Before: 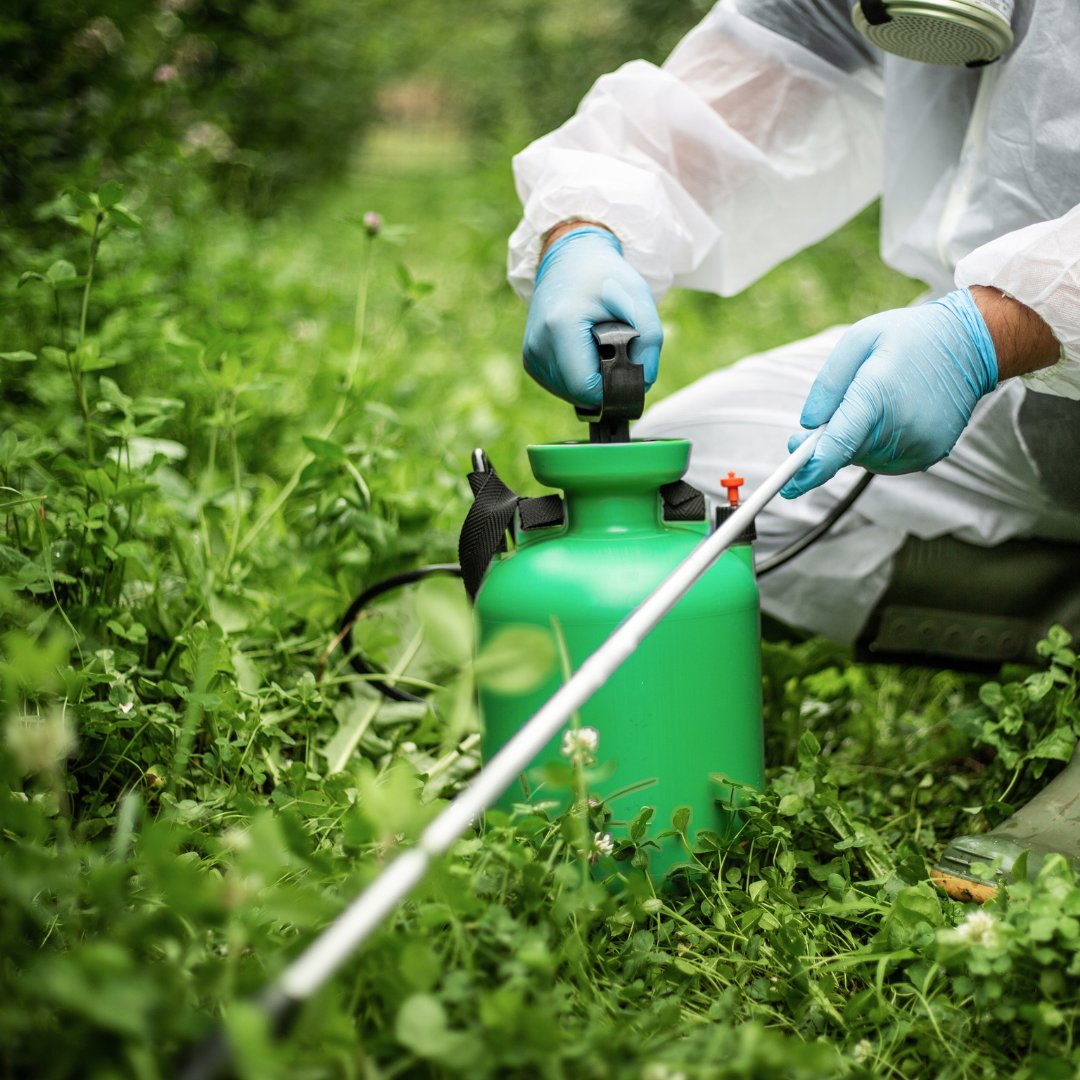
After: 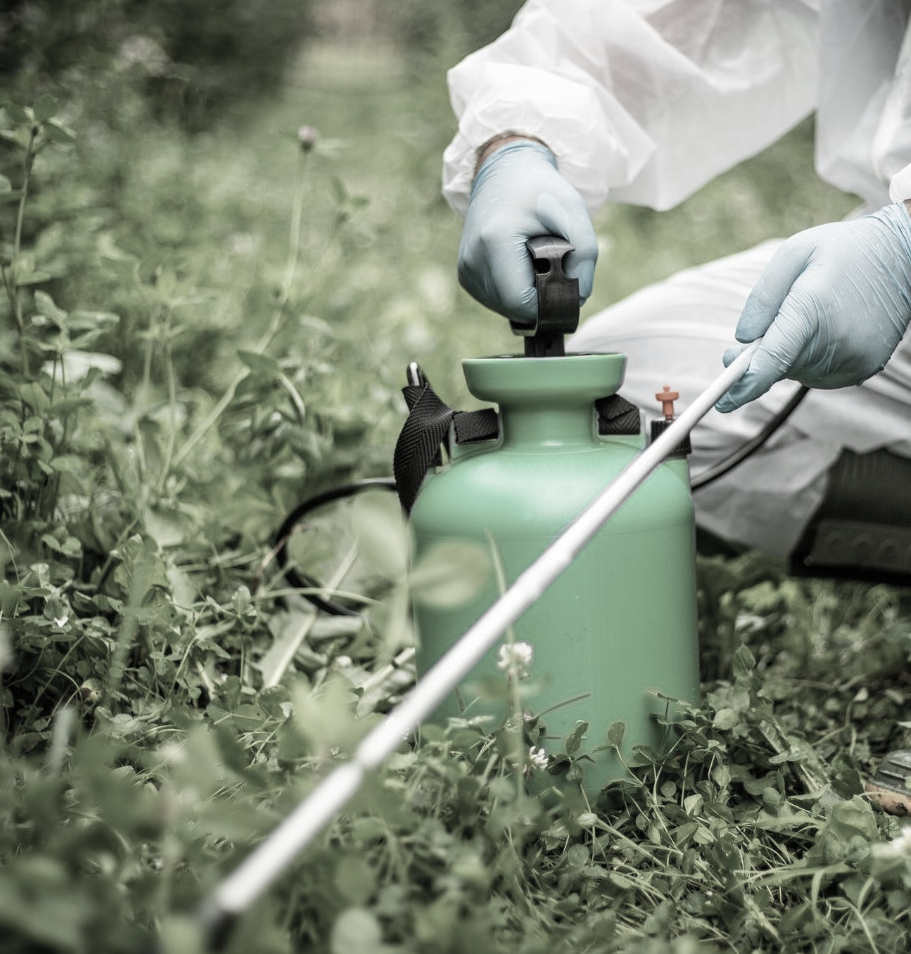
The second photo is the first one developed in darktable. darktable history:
color zones: curves: ch1 [(0, 0.153) (0.143, 0.15) (0.286, 0.151) (0.429, 0.152) (0.571, 0.152) (0.714, 0.151) (0.857, 0.151) (1, 0.153)]
crop: left 6.043%, top 7.996%, right 9.541%, bottom 3.589%
